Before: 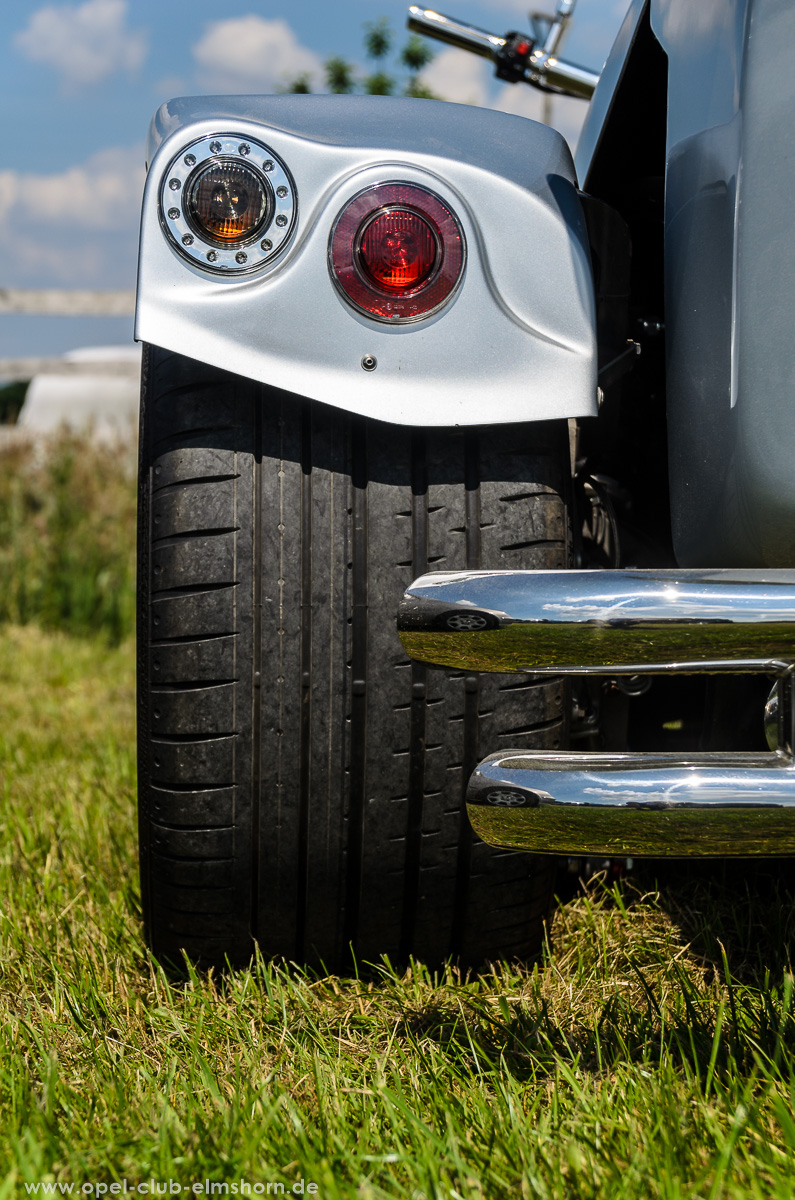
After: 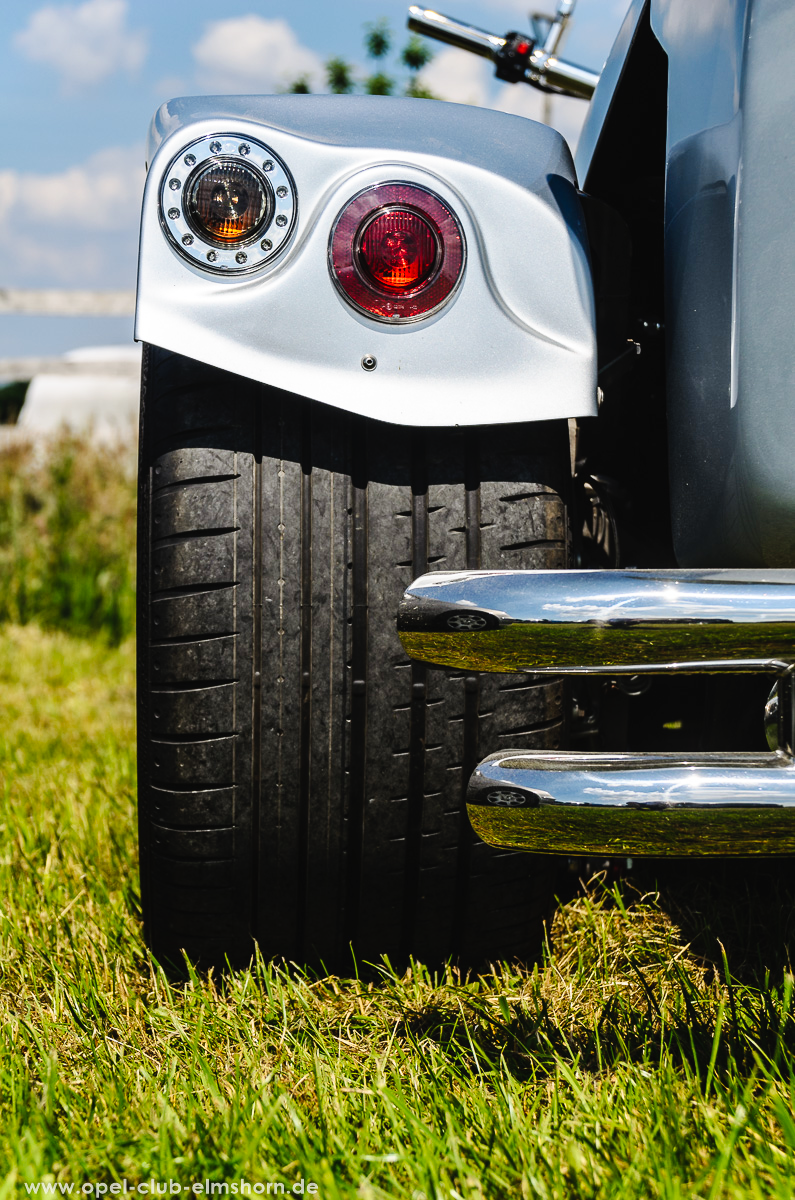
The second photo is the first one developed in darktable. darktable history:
tone curve: curves: ch0 [(0, 0.023) (0.087, 0.065) (0.184, 0.168) (0.45, 0.54) (0.57, 0.683) (0.722, 0.825) (0.877, 0.948) (1, 1)]; ch1 [(0, 0) (0.388, 0.369) (0.447, 0.447) (0.505, 0.5) (0.534, 0.528) (0.573, 0.583) (0.663, 0.68) (1, 1)]; ch2 [(0, 0) (0.314, 0.223) (0.427, 0.405) (0.492, 0.505) (0.531, 0.55) (0.589, 0.599) (1, 1)], preserve colors none
